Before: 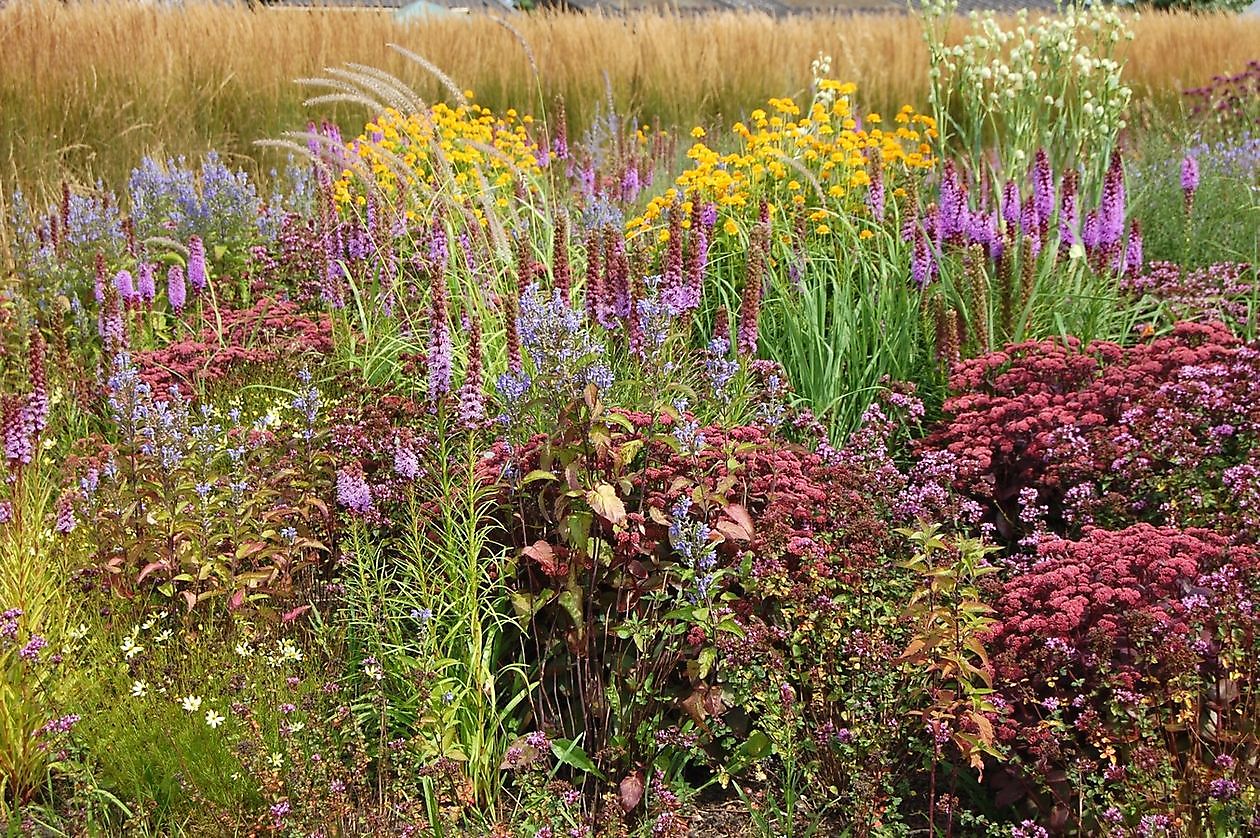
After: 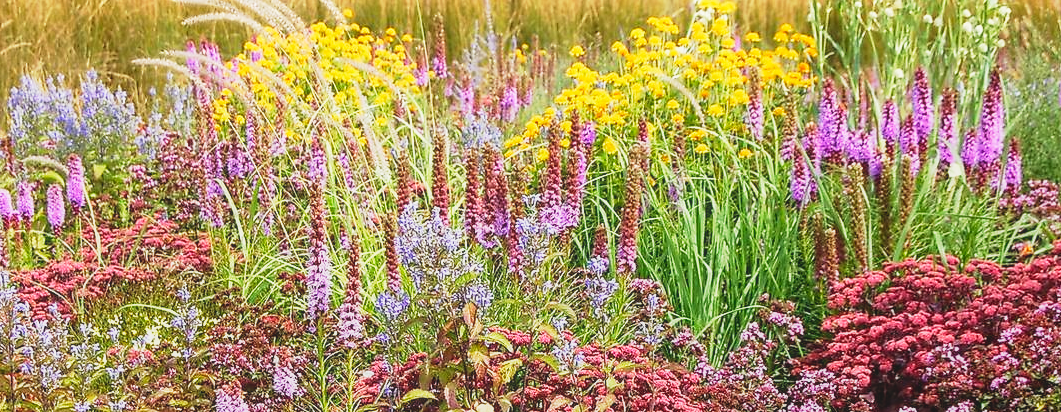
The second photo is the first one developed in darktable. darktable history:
base curve: curves: ch0 [(0, 0) (0.005, 0.002) (0.193, 0.295) (0.399, 0.664) (0.75, 0.928) (1, 1)], preserve colors none
local contrast: highlights 48%, shadows 1%, detail 98%
crop and rotate: left 9.623%, top 9.677%, right 6.167%, bottom 41.107%
